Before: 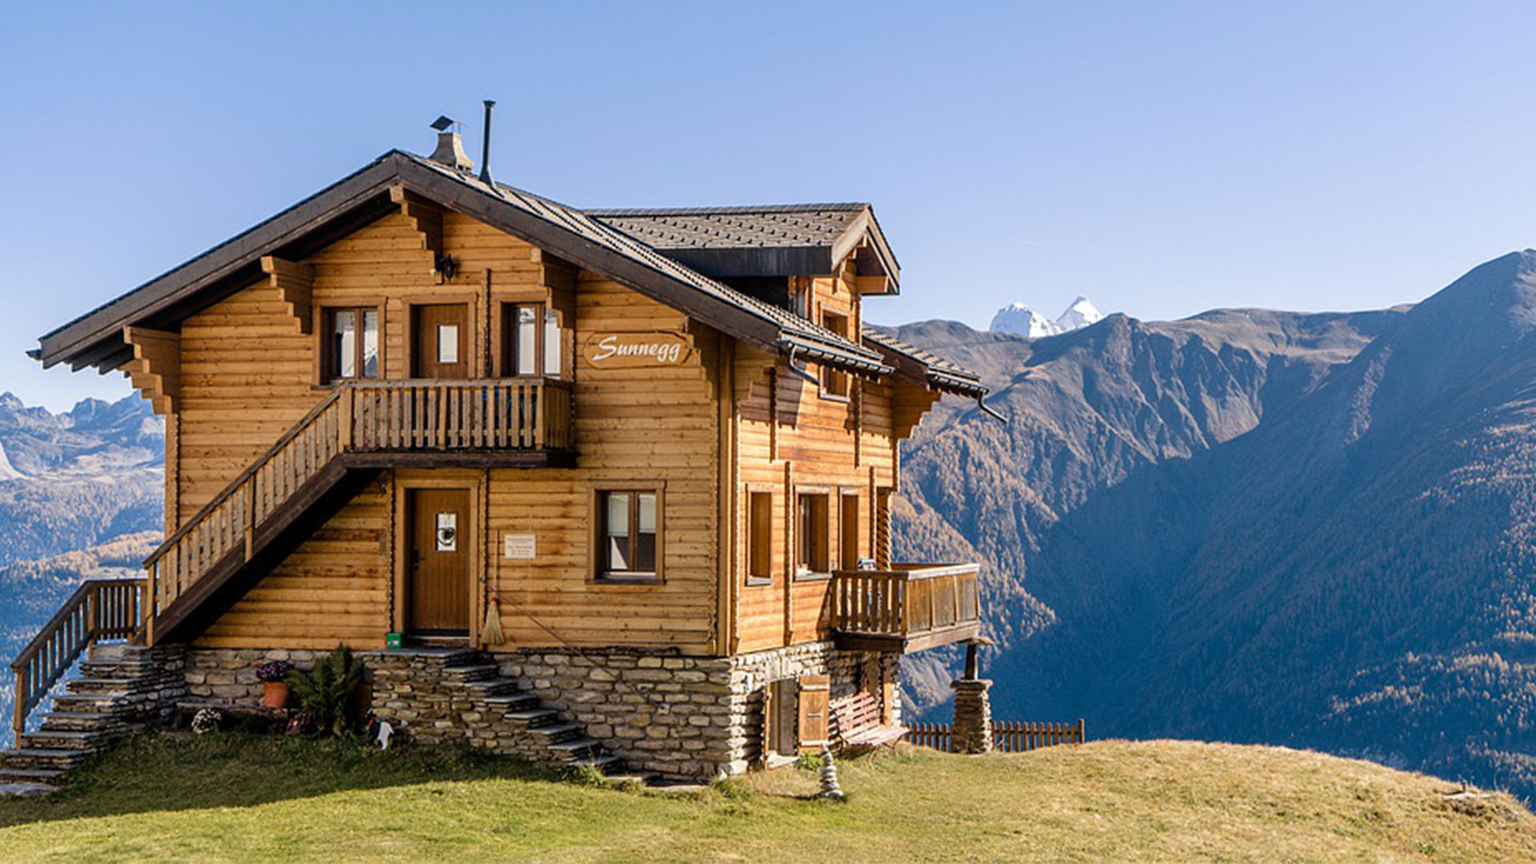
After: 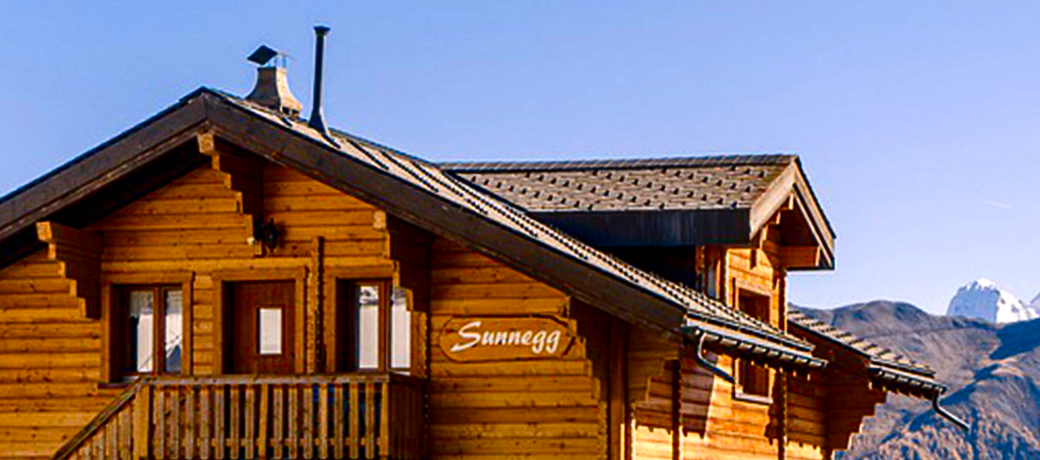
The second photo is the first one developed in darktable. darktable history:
exposure: exposure 0.195 EV, compensate exposure bias true, compensate highlight preservation false
color balance rgb: shadows lift › luminance -10.102%, shadows lift › chroma 0.925%, shadows lift › hue 116.05°, highlights gain › chroma 0.95%, highlights gain › hue 30.12°, perceptual saturation grading › global saturation 38.967%, perceptual saturation grading › highlights -25.391%, perceptual saturation grading › mid-tones 34.385%, perceptual saturation grading › shadows 34.663%
contrast brightness saturation: contrast 0.125, brightness -0.222, saturation 0.138
crop: left 15.132%, top 9.225%, right 30.665%, bottom 48.096%
